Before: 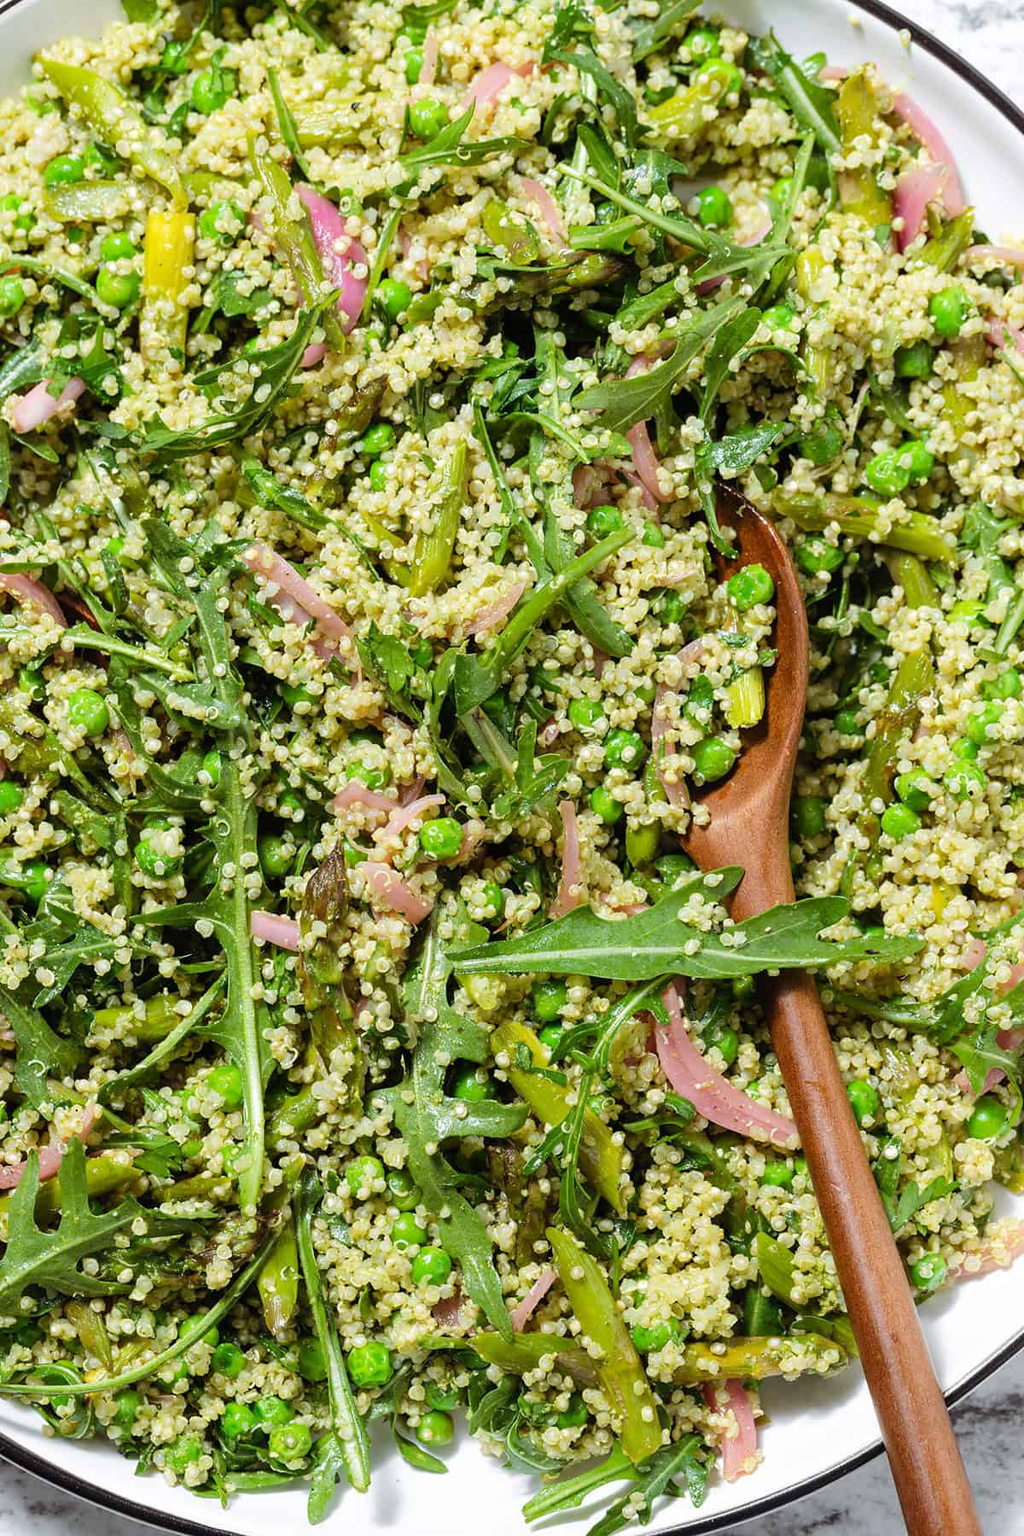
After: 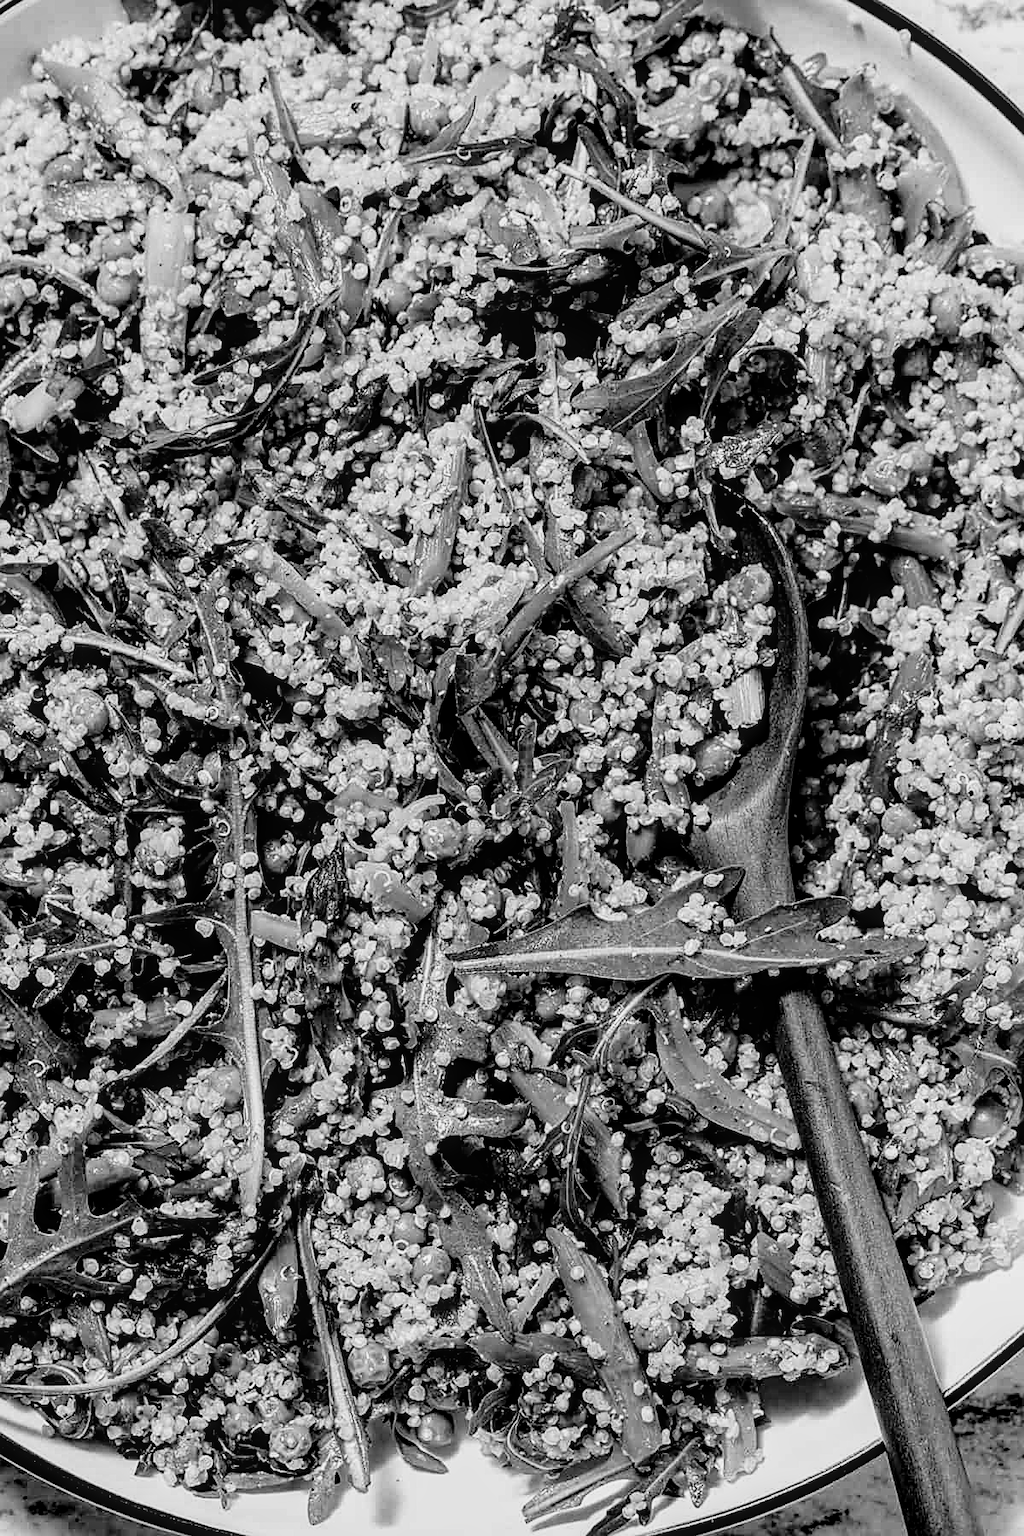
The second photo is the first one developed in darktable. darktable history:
local contrast: on, module defaults
filmic rgb: black relative exposure -5.13 EV, white relative exposure 3.51 EV, hardness 3.19, contrast 1.191, highlights saturation mix -49.31%, add noise in highlights 0.002, preserve chrominance no, color science v3 (2019), use custom middle-gray values true, contrast in highlights soft
tone curve: curves: ch0 [(0, 0) (0.003, 0.008) (0.011, 0.008) (0.025, 0.008) (0.044, 0.008) (0.069, 0.006) (0.1, 0.006) (0.136, 0.006) (0.177, 0.008) (0.224, 0.012) (0.277, 0.026) (0.335, 0.083) (0.399, 0.165) (0.468, 0.292) (0.543, 0.416) (0.623, 0.535) (0.709, 0.692) (0.801, 0.853) (0.898, 0.981) (1, 1)], preserve colors none
haze removal: strength 0.292, distance 0.245, compatibility mode true, adaptive false
contrast brightness saturation: contrast -0.154, brightness 0.042, saturation -0.12
sharpen: on, module defaults
